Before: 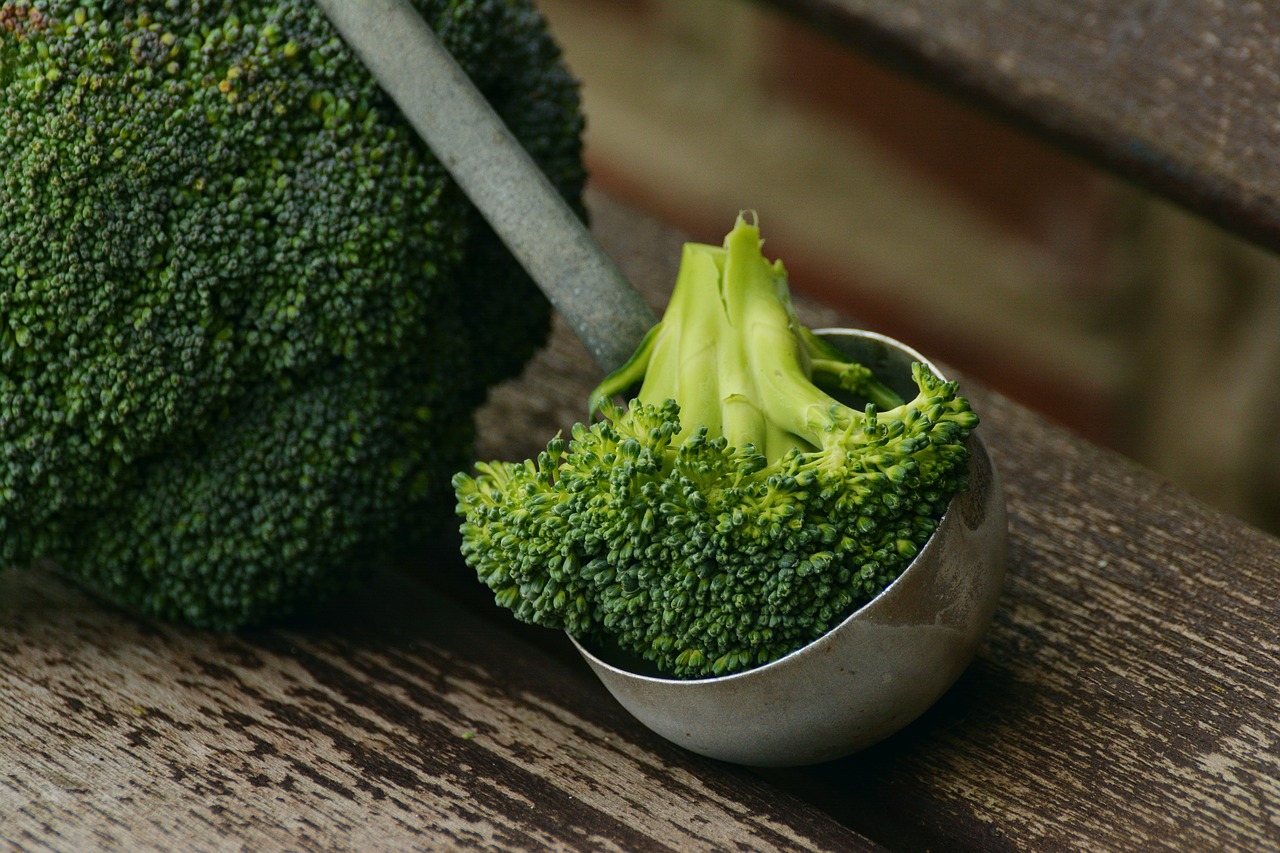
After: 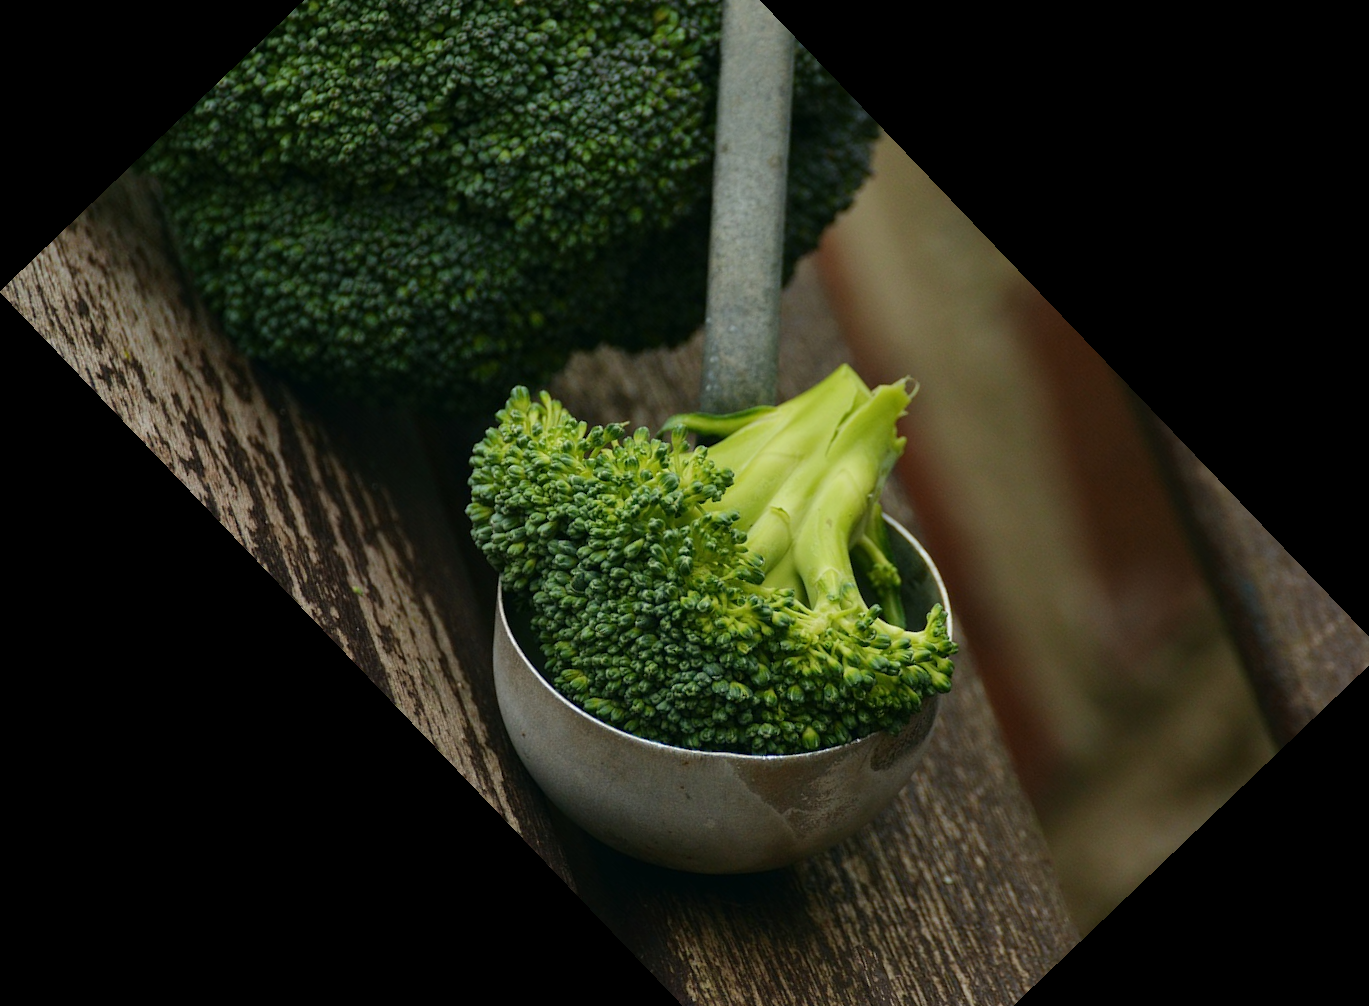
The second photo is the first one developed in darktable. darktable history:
crop and rotate: angle -46.26°, top 16.234%, right 0.912%, bottom 11.704%
rotate and perspective: rotation -5°, crop left 0.05, crop right 0.952, crop top 0.11, crop bottom 0.89
